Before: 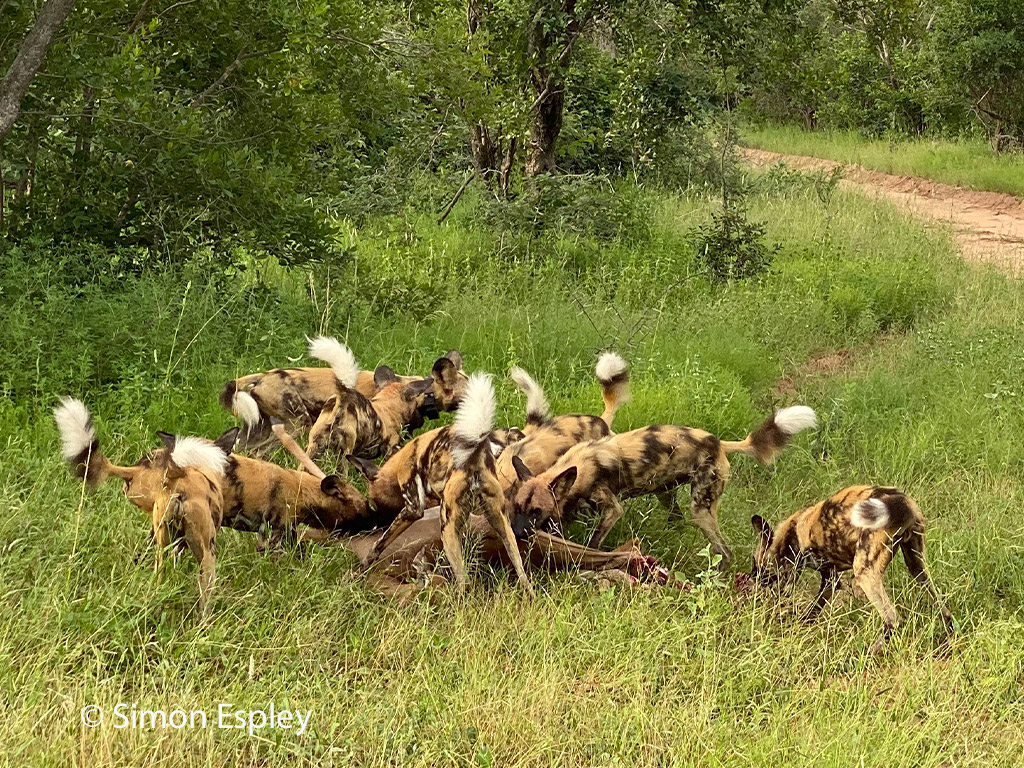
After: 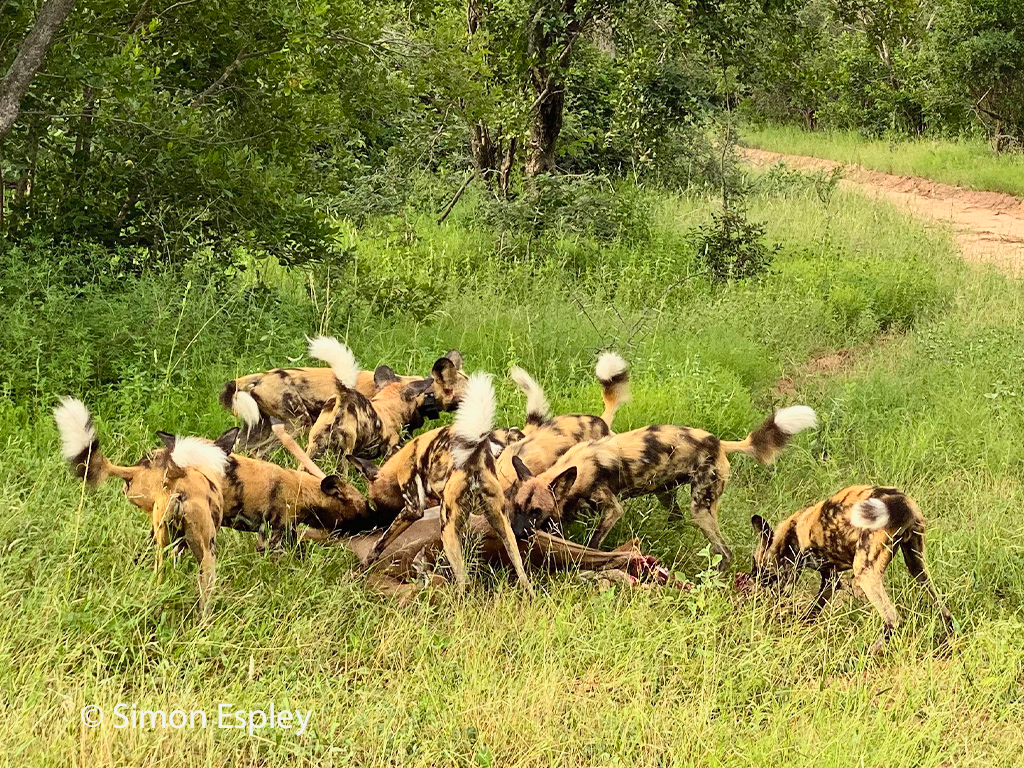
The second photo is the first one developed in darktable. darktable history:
filmic rgb: black relative exposure -11.35 EV, white relative exposure 3.22 EV, hardness 6.76, color science v6 (2022)
contrast brightness saturation: contrast 0.2, brightness 0.15, saturation 0.14
